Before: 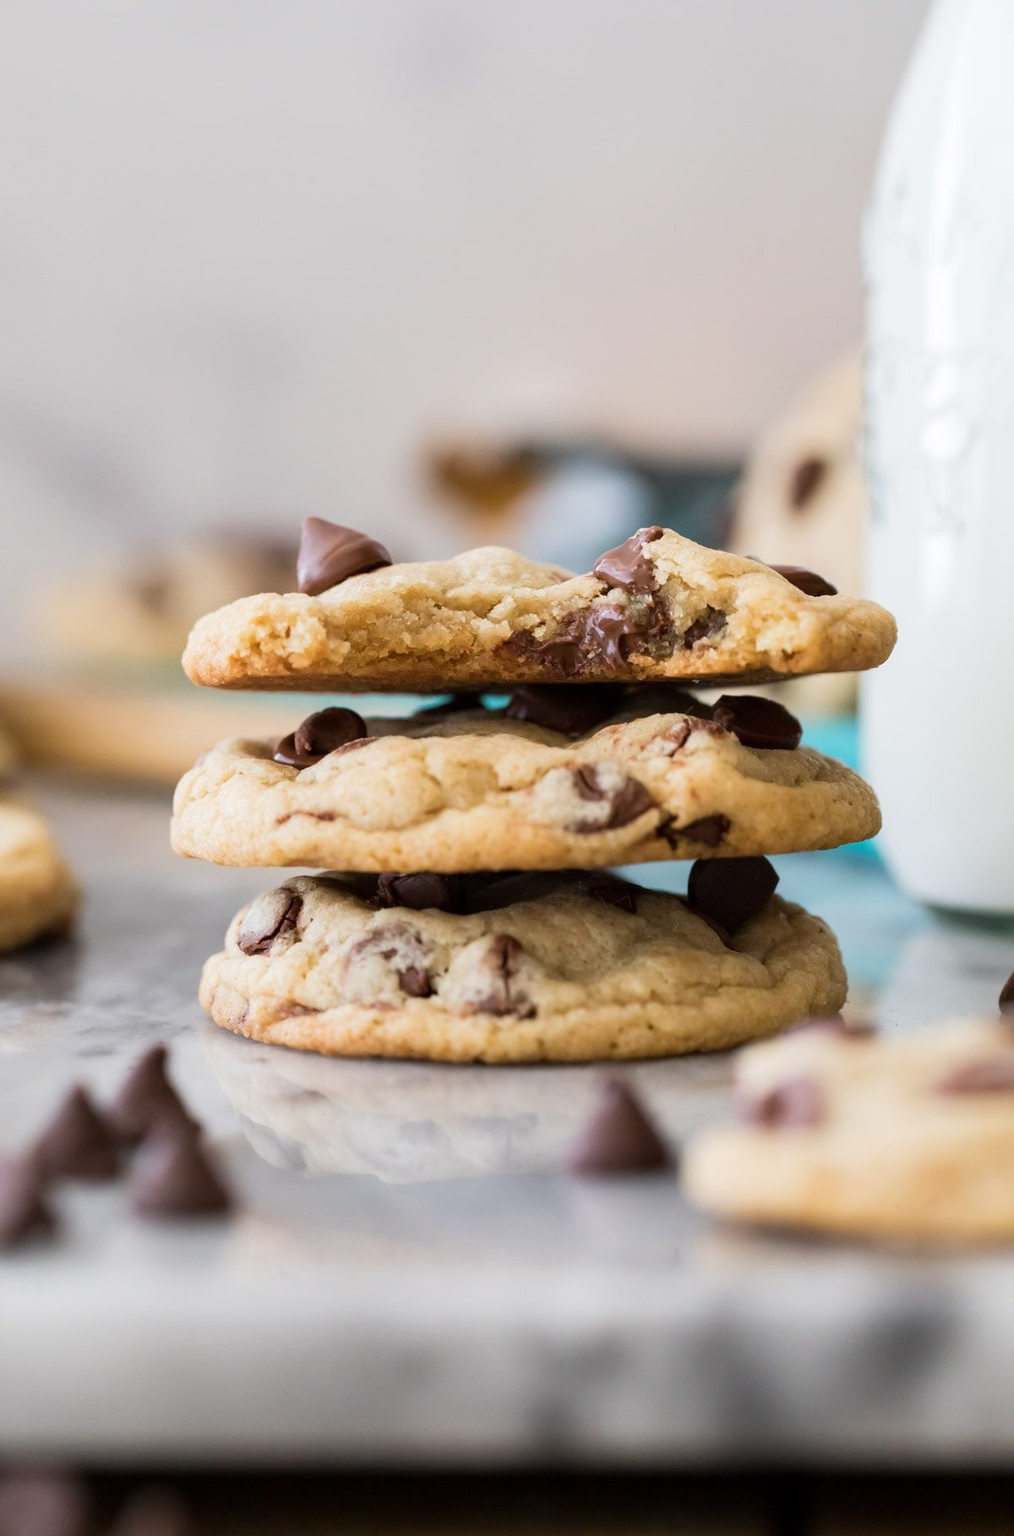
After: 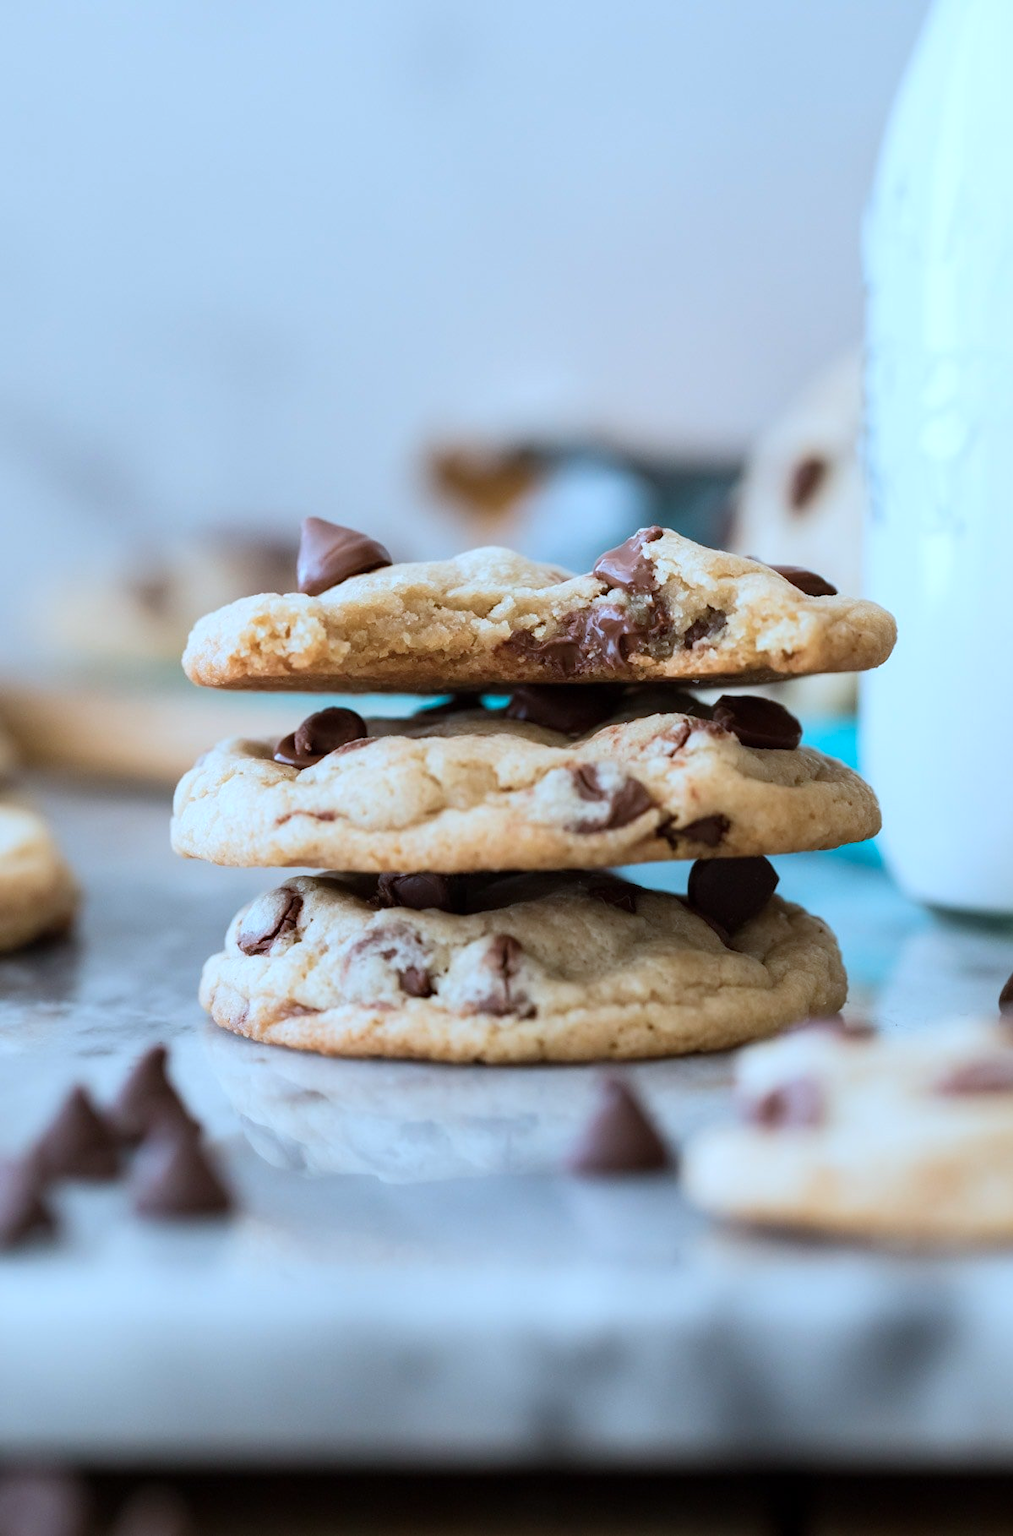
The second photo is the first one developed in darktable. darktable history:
color correction: highlights a* -8.88, highlights b* -23.75
